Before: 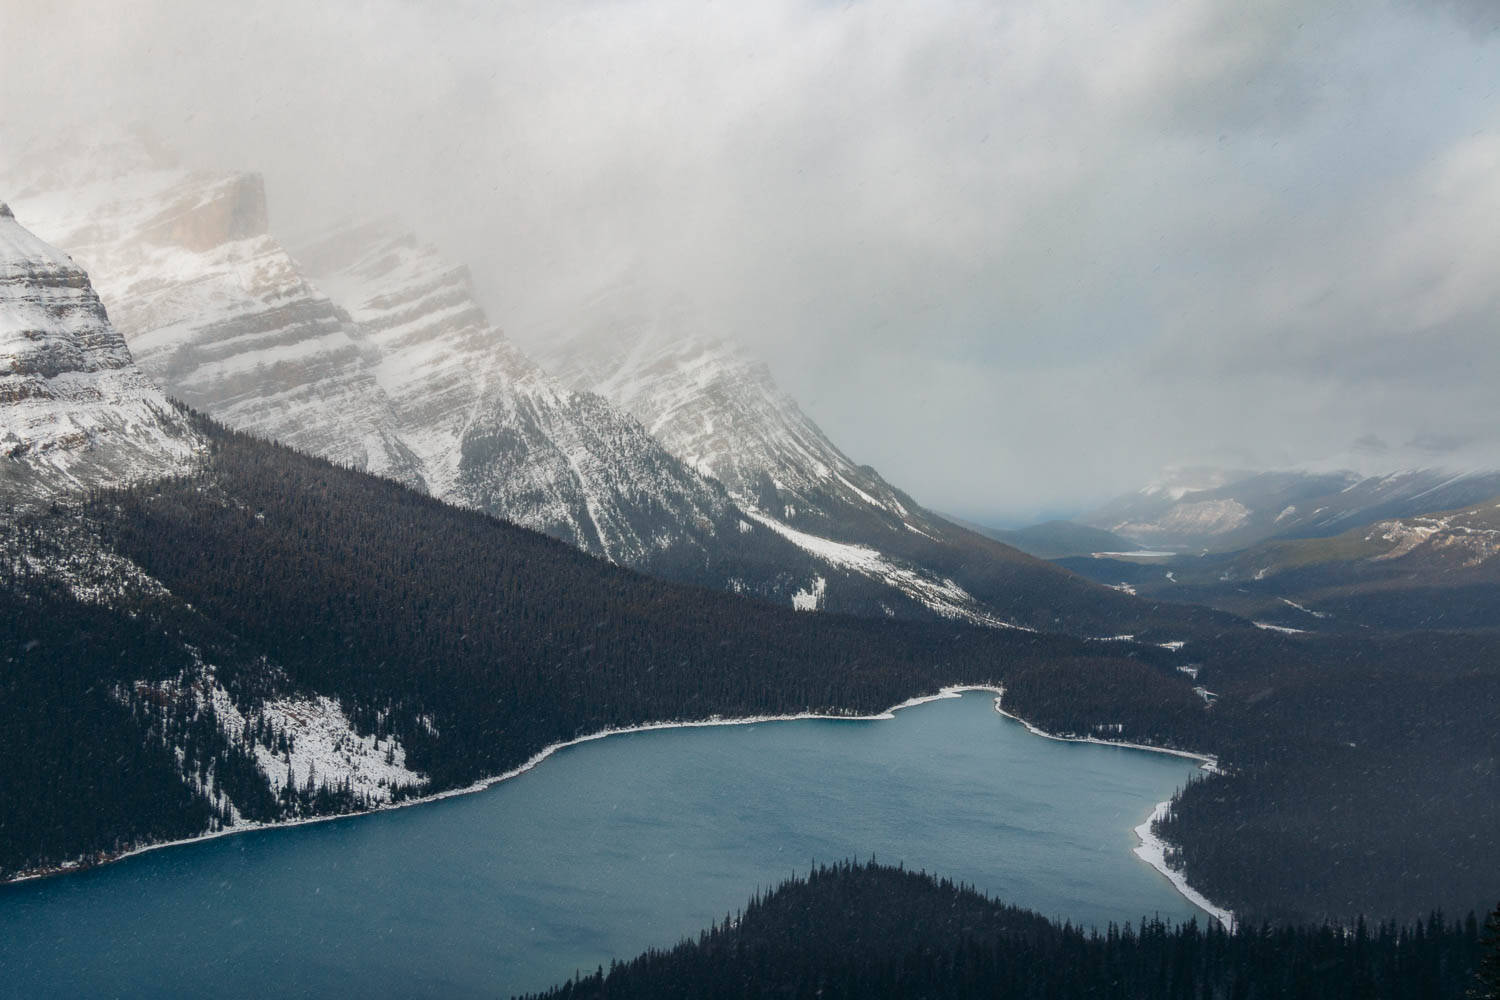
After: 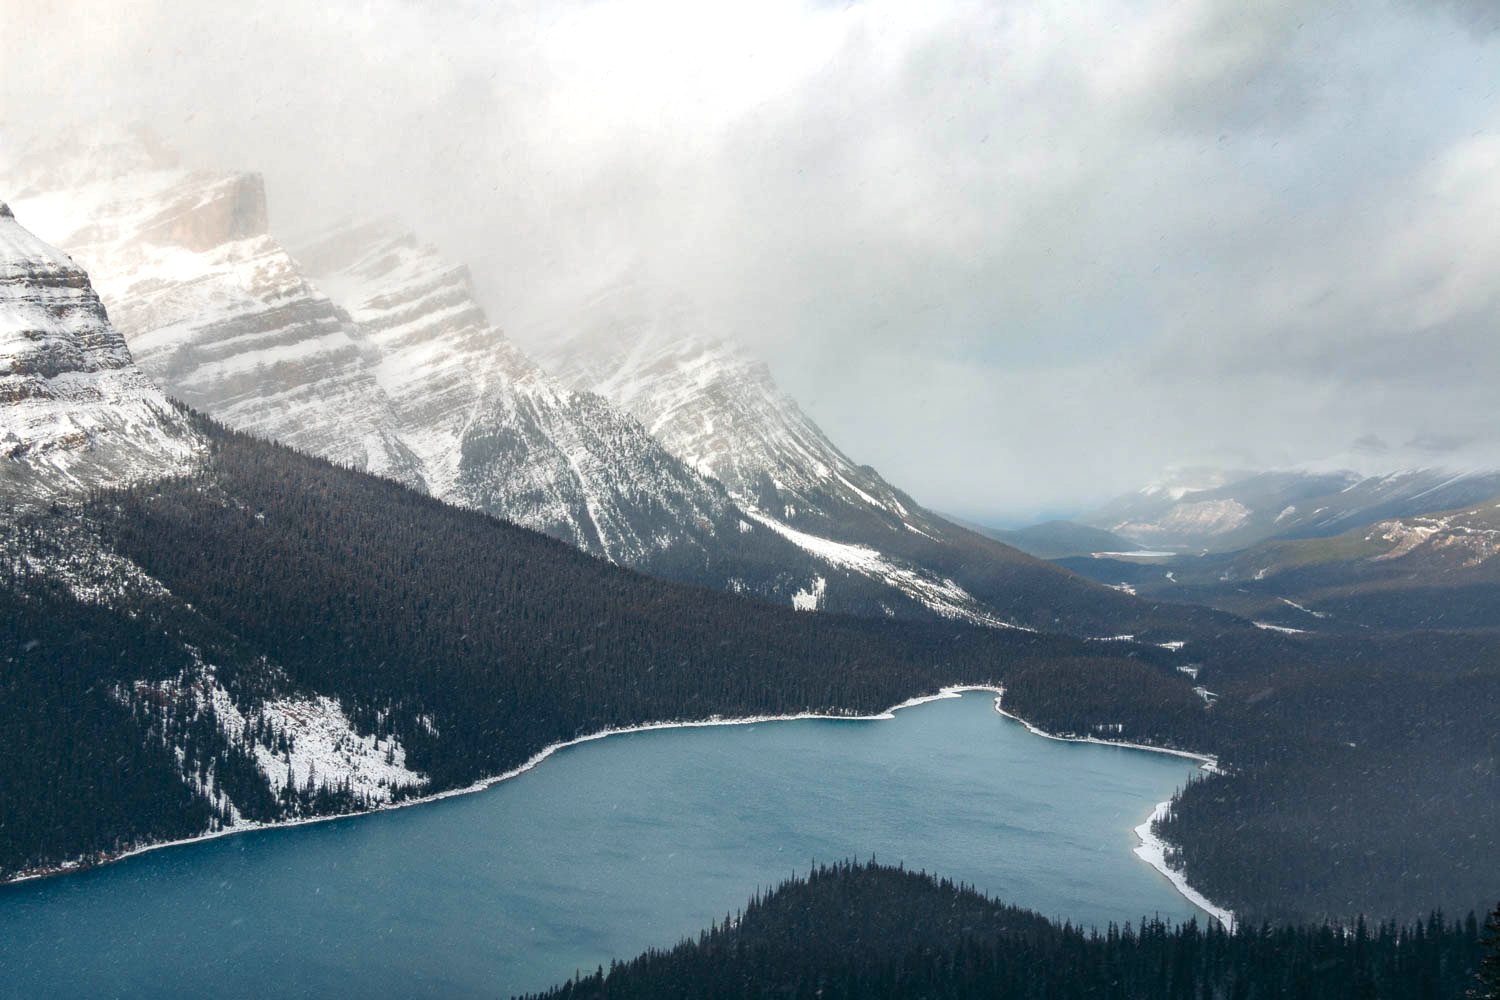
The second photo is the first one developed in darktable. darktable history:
exposure: black level correction 0.001, exposure 0.5 EV, compensate exposure bias true, compensate highlight preservation false
shadows and highlights: shadows 32, highlights -32, soften with gaussian
